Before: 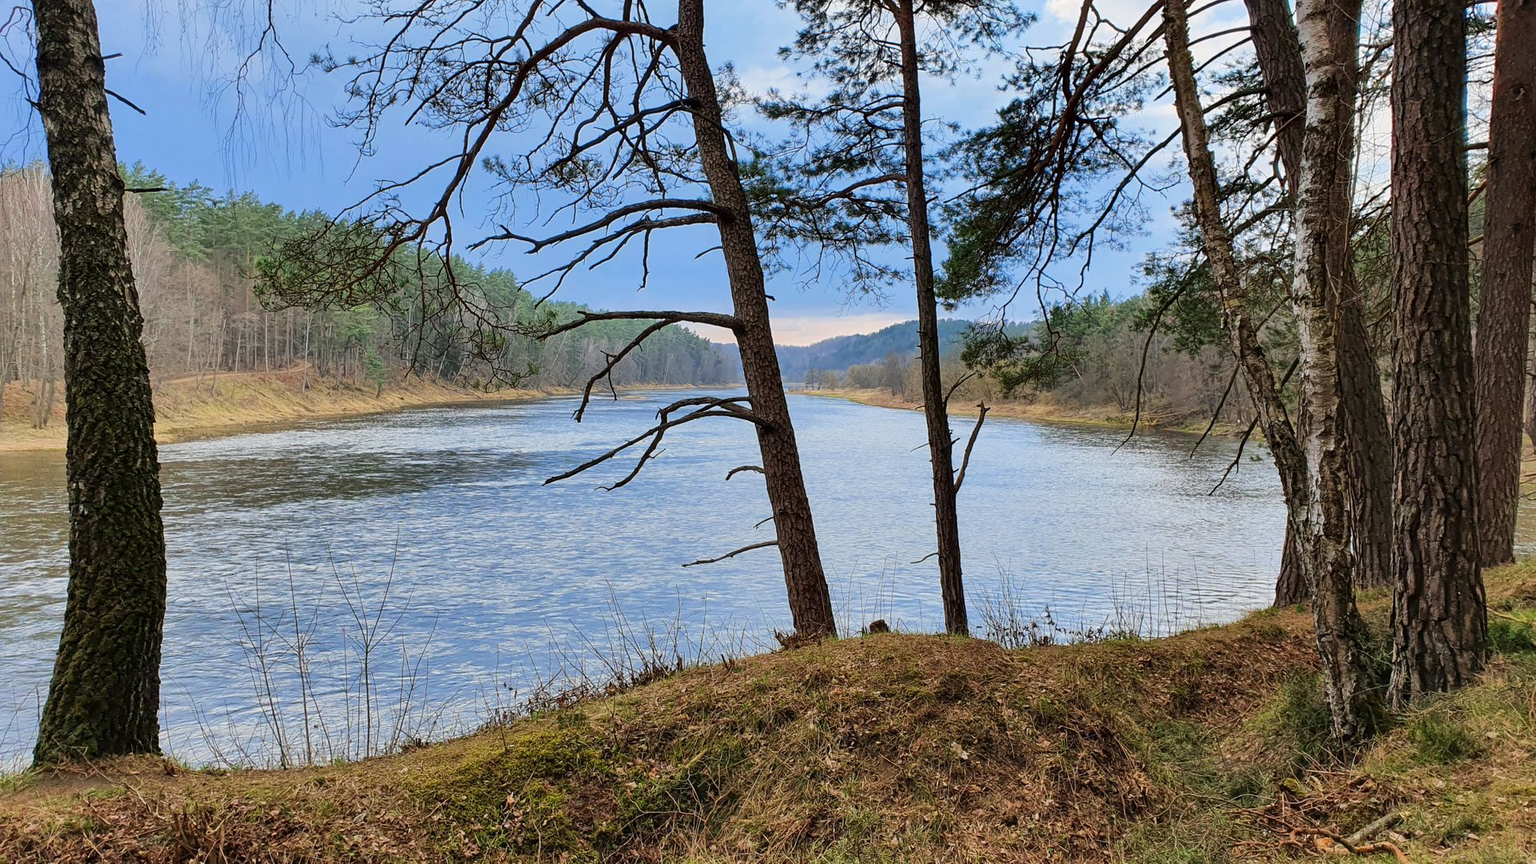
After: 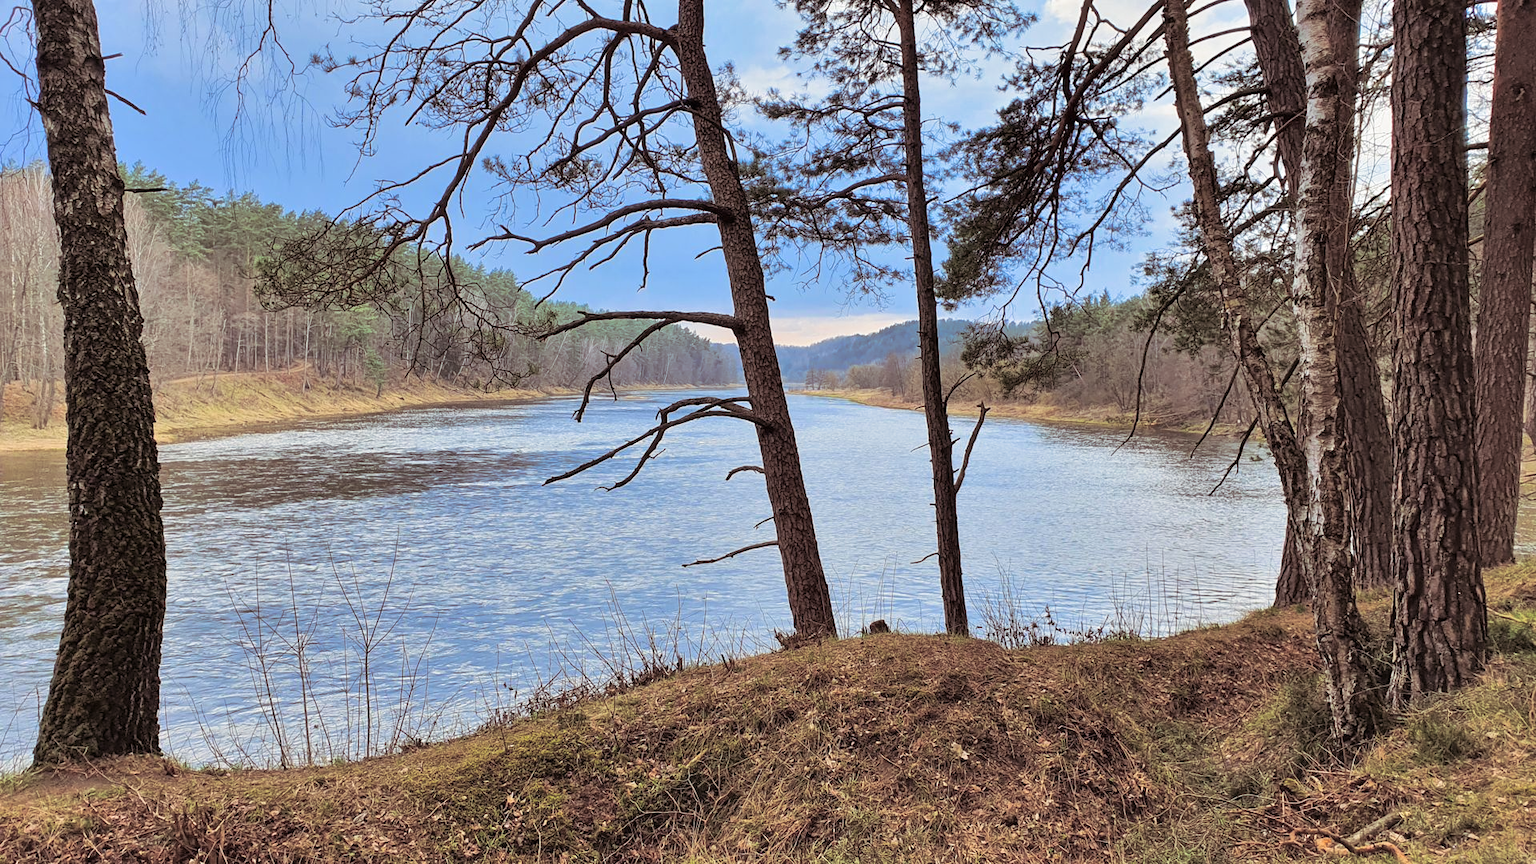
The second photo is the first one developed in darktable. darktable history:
split-toning: shadows › saturation 0.24, highlights › hue 54°, highlights › saturation 0.24
tone equalizer: -8 EV 1 EV, -7 EV 1 EV, -6 EV 1 EV, -5 EV 1 EV, -4 EV 1 EV, -3 EV 0.75 EV, -2 EV 0.5 EV, -1 EV 0.25 EV
